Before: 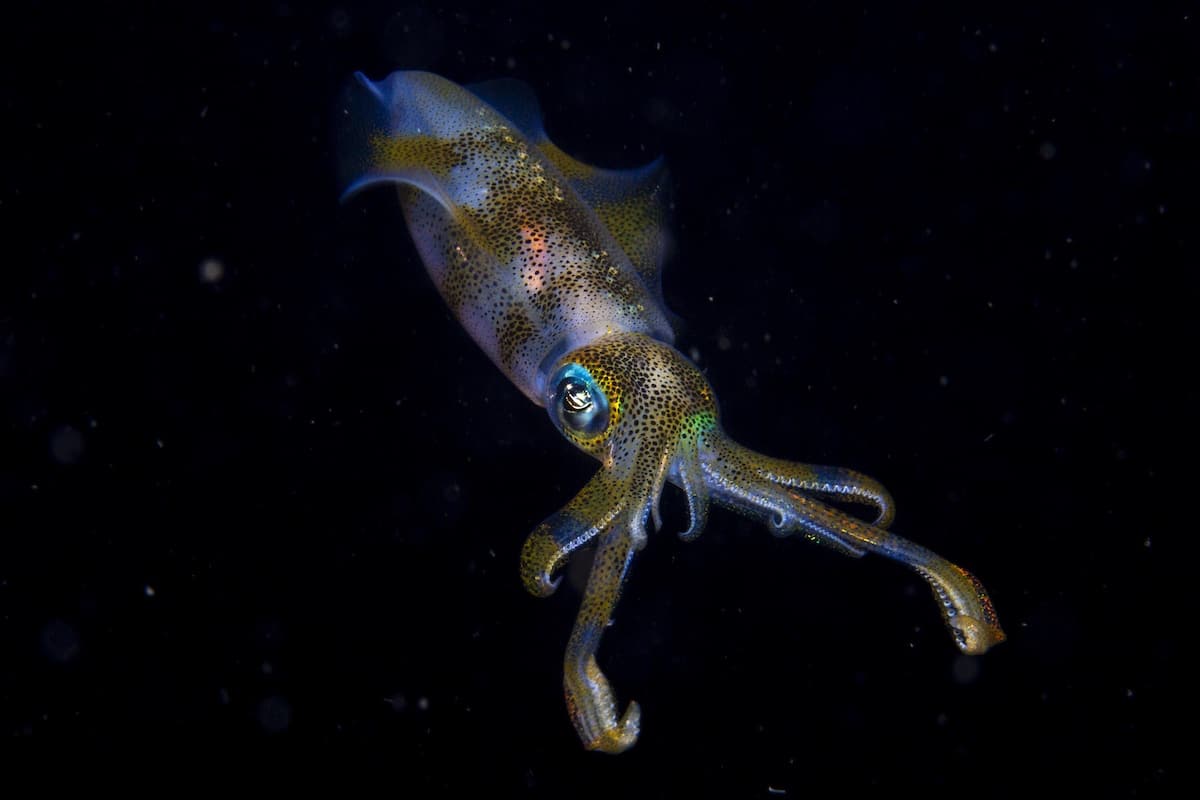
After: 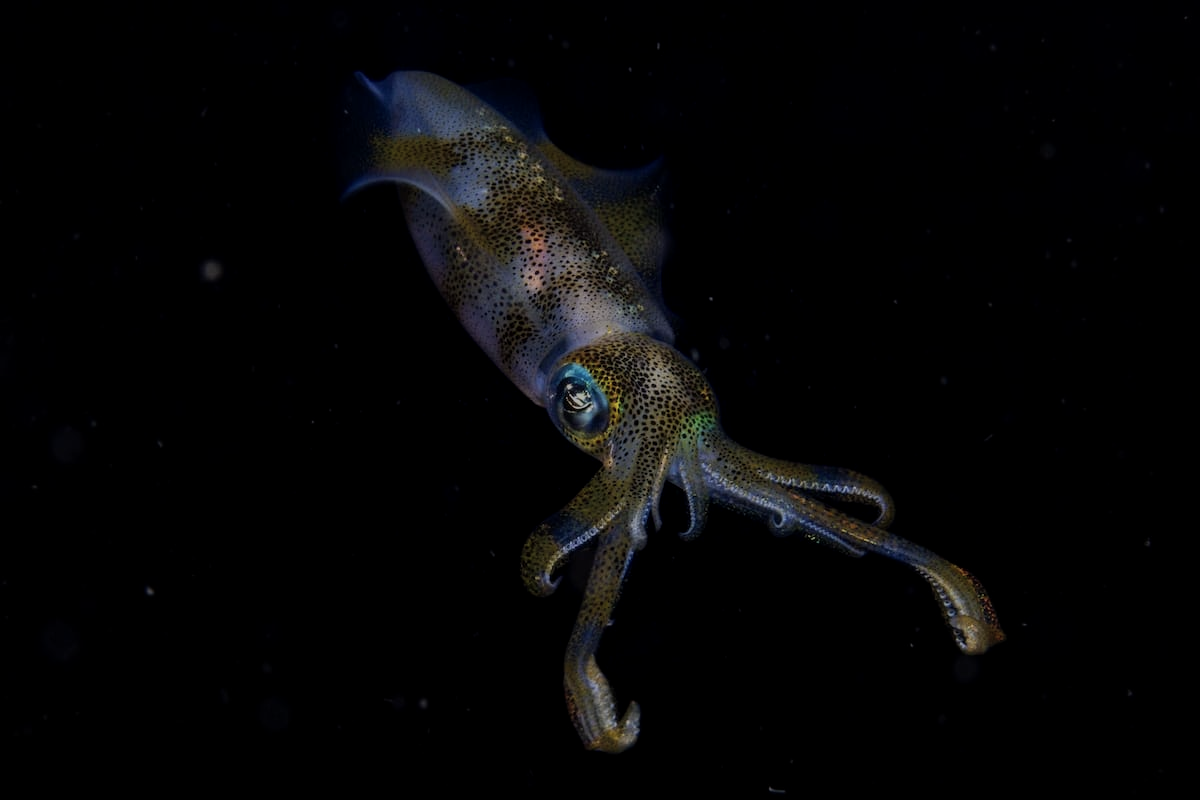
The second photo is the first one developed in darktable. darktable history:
exposure: exposure -1.468 EV, compensate highlight preservation false
local contrast: detail 142%
base curve: curves: ch0 [(0, 0) (0.74, 0.67) (1, 1)]
